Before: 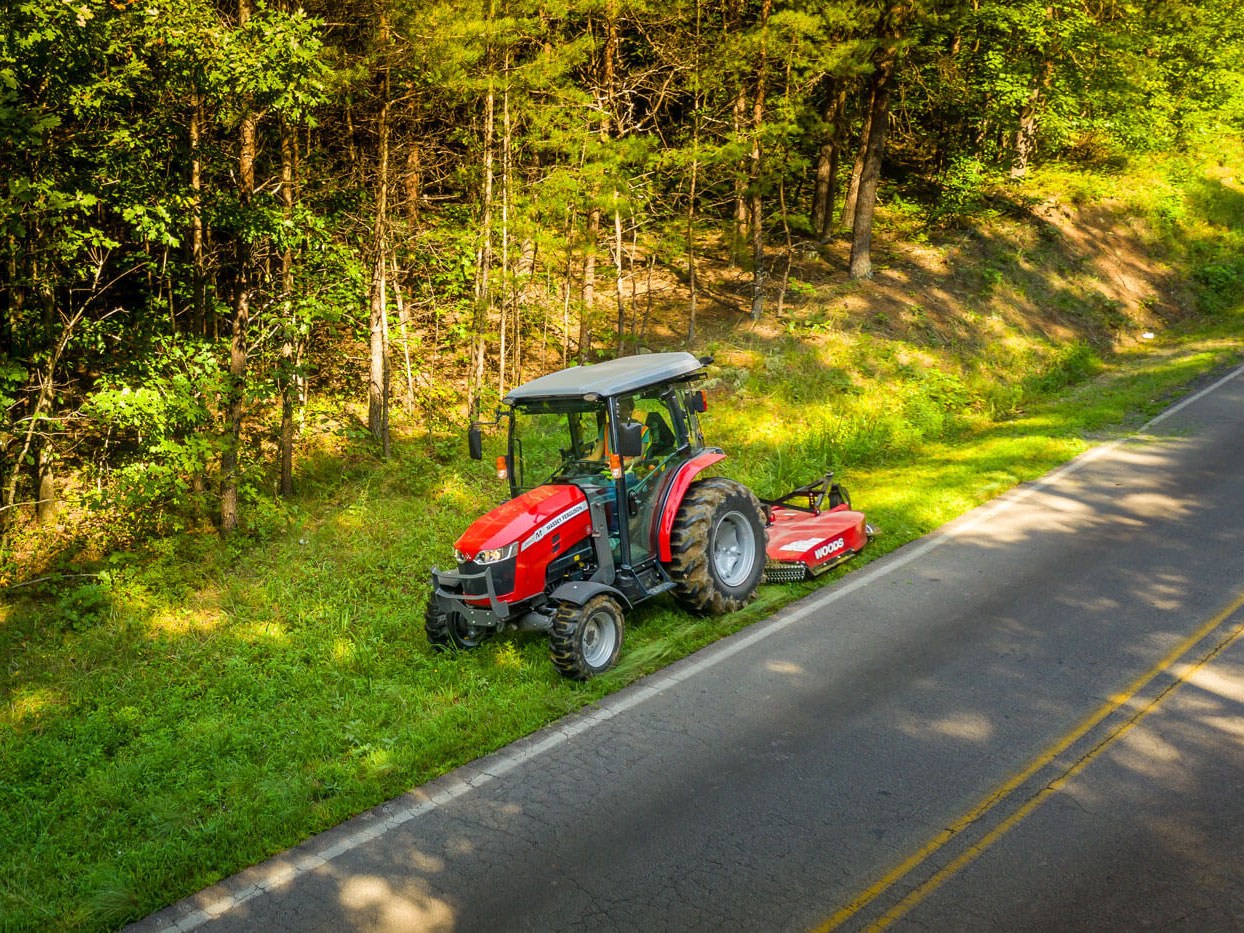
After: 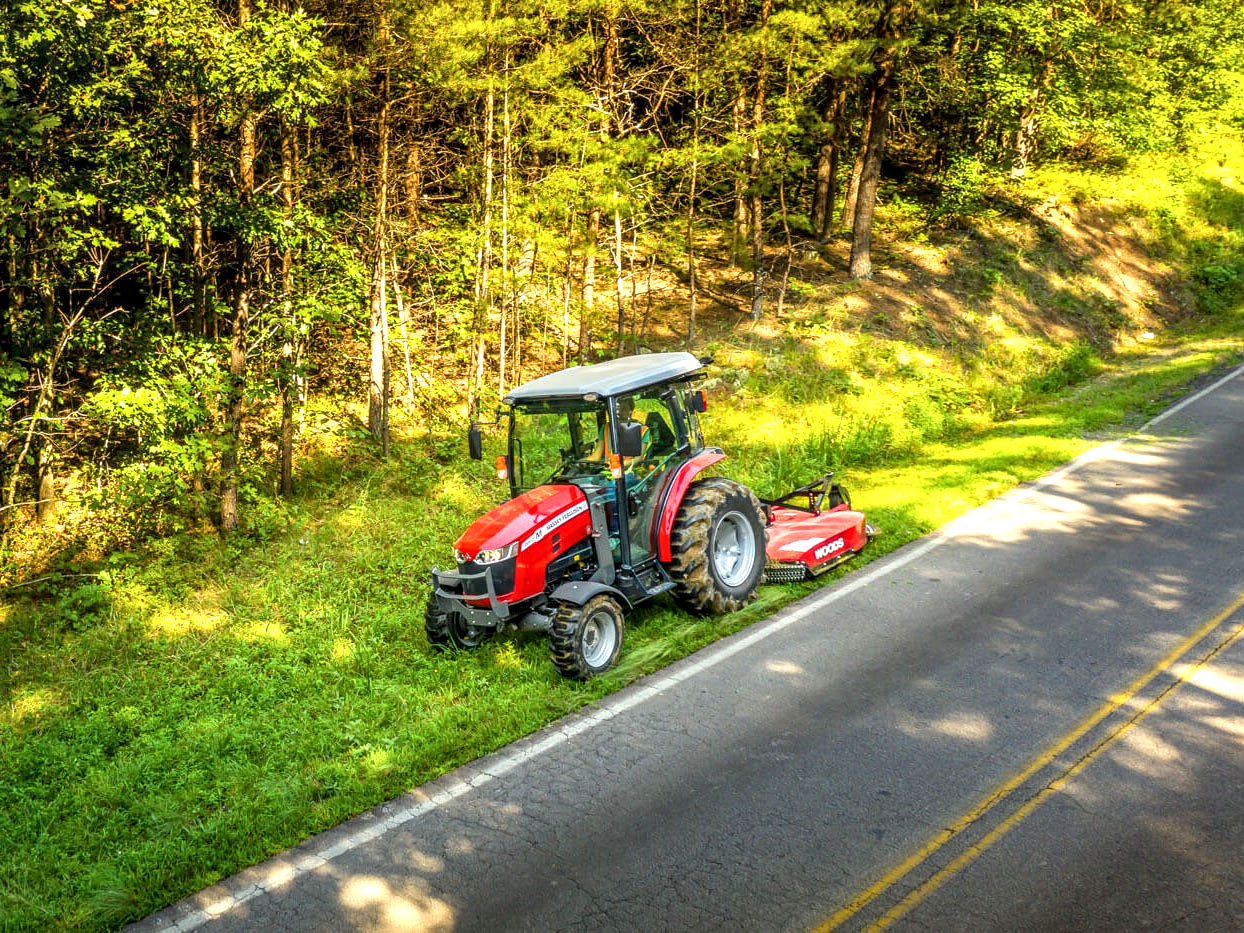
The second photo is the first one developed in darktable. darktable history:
exposure: exposure 0.636 EV, compensate highlight preservation false
local contrast: highlights 40%, shadows 60%, detail 136%, midtone range 0.514
